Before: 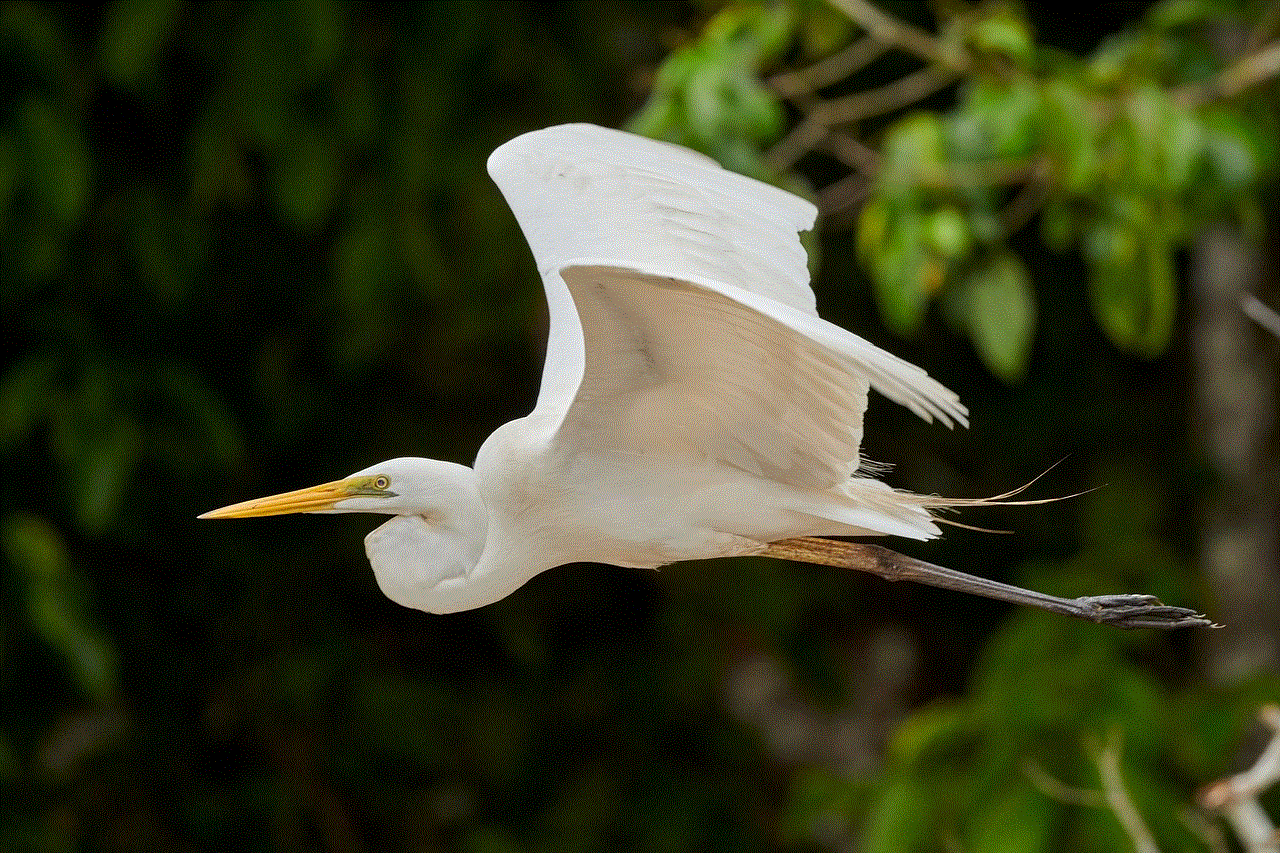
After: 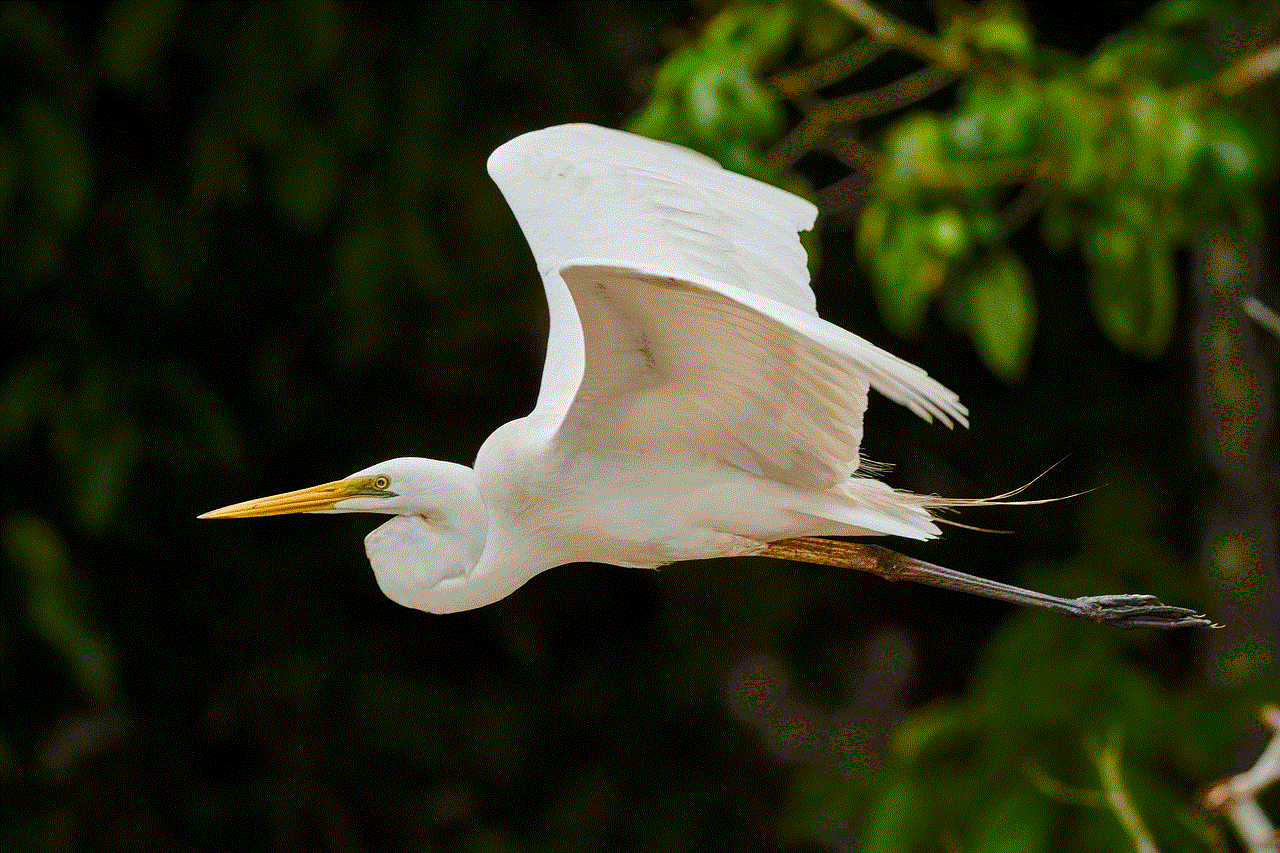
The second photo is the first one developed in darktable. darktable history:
vignetting: fall-off start 99.46%, saturation 0.385
color balance rgb: perceptual saturation grading › global saturation 20%, perceptual saturation grading › highlights -25.836%, perceptual saturation grading › shadows 49.761%, saturation formula JzAzBz (2021)
